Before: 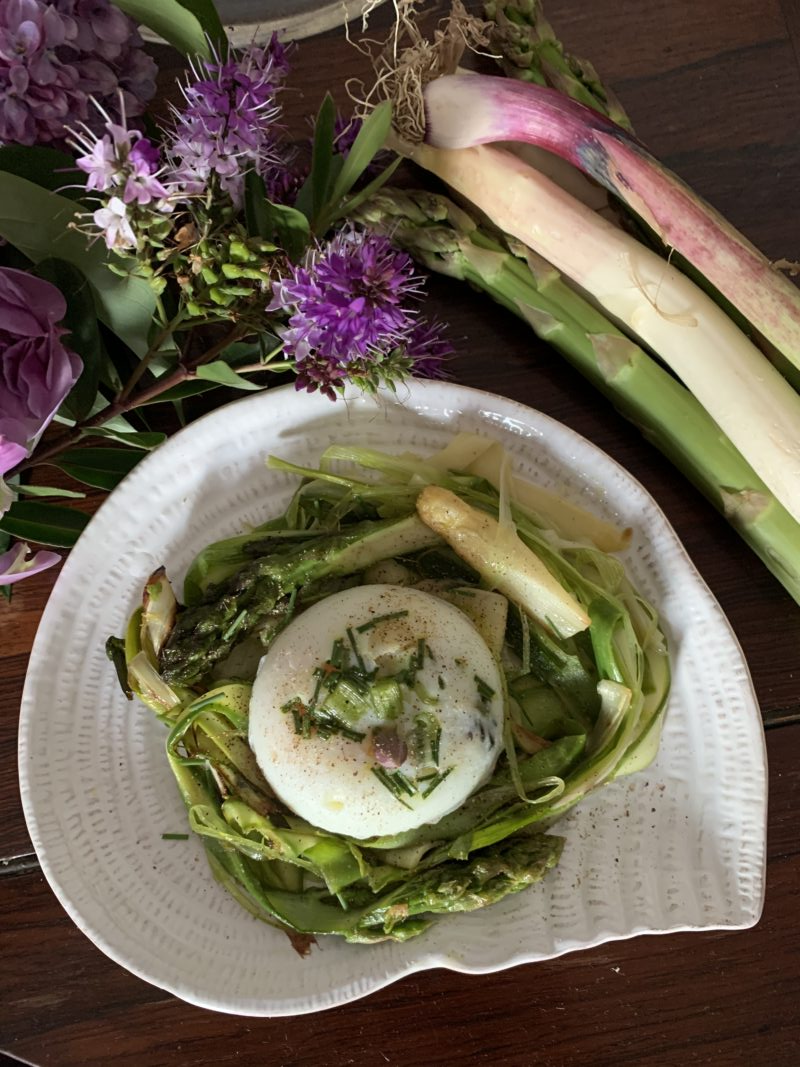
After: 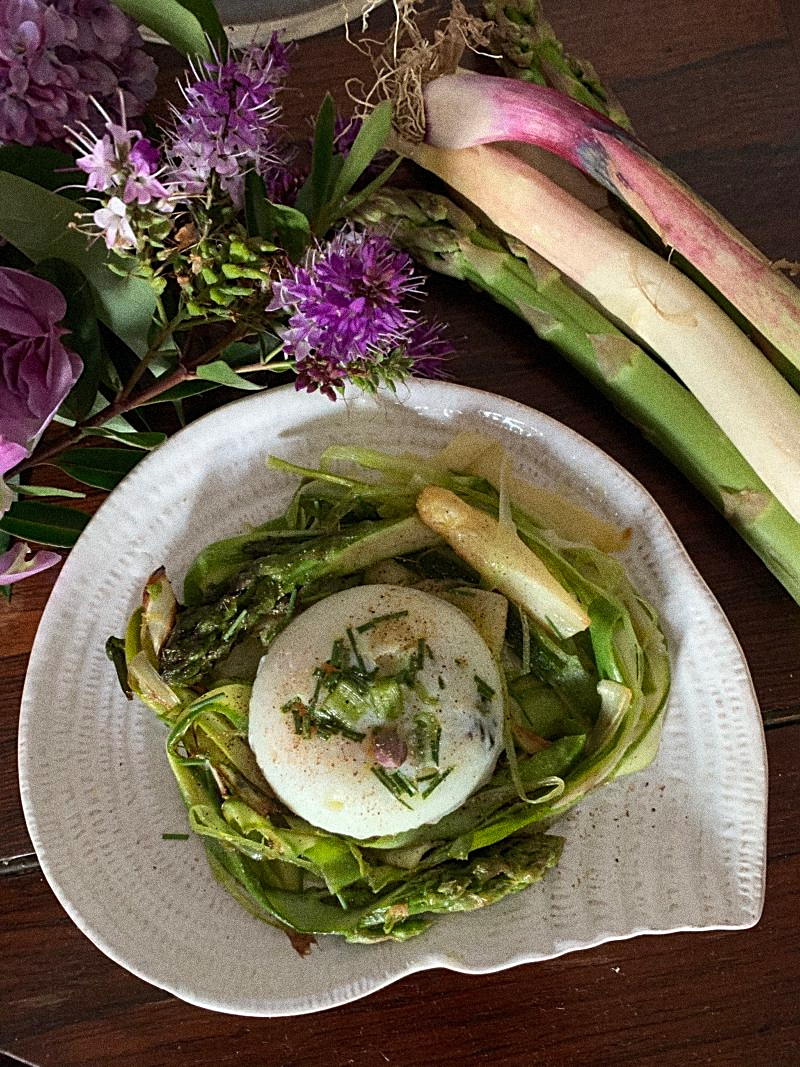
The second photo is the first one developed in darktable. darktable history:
sharpen: on, module defaults
grain: coarseness 14.49 ISO, strength 48.04%, mid-tones bias 35%
